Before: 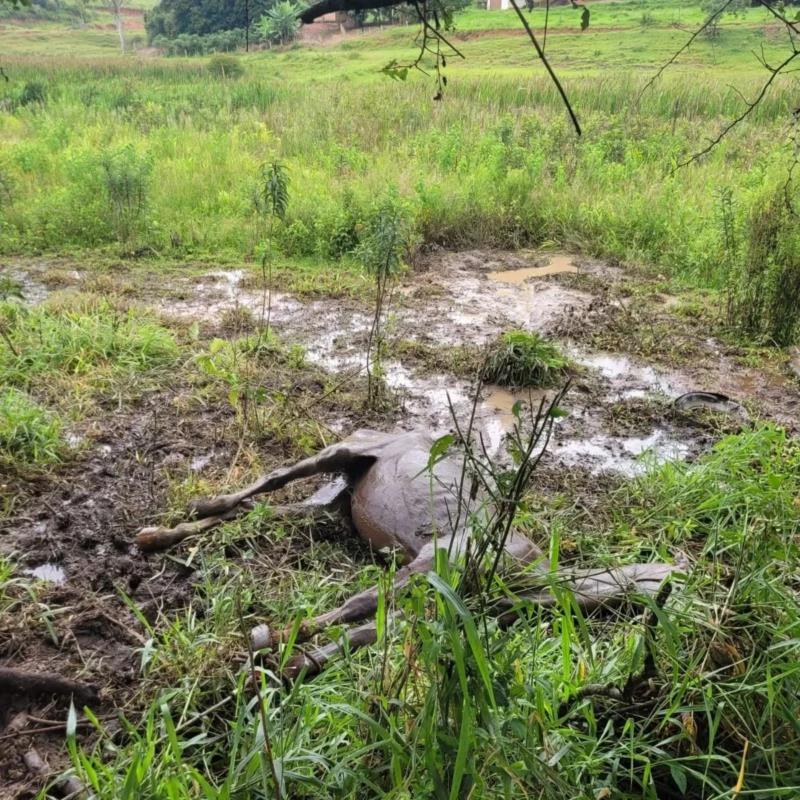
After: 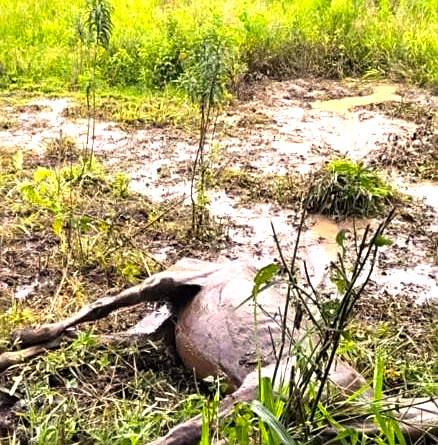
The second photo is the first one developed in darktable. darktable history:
sharpen: on, module defaults
exposure: black level correction 0.001, exposure 0.299 EV, compensate exposure bias true, compensate highlight preservation false
color balance rgb: shadows lift › chroma 1.024%, shadows lift › hue 28.19°, power › chroma 0.327%, power › hue 23.42°, highlights gain › chroma 3.033%, highlights gain › hue 60.15°, perceptual saturation grading › global saturation 19.724%, perceptual brilliance grading › global brilliance -5.021%, perceptual brilliance grading › highlights 24.593%, perceptual brilliance grading › mid-tones 7.294%, perceptual brilliance grading › shadows -5.031%
crop and rotate: left 22.021%, top 21.62%, right 23.163%, bottom 22.646%
